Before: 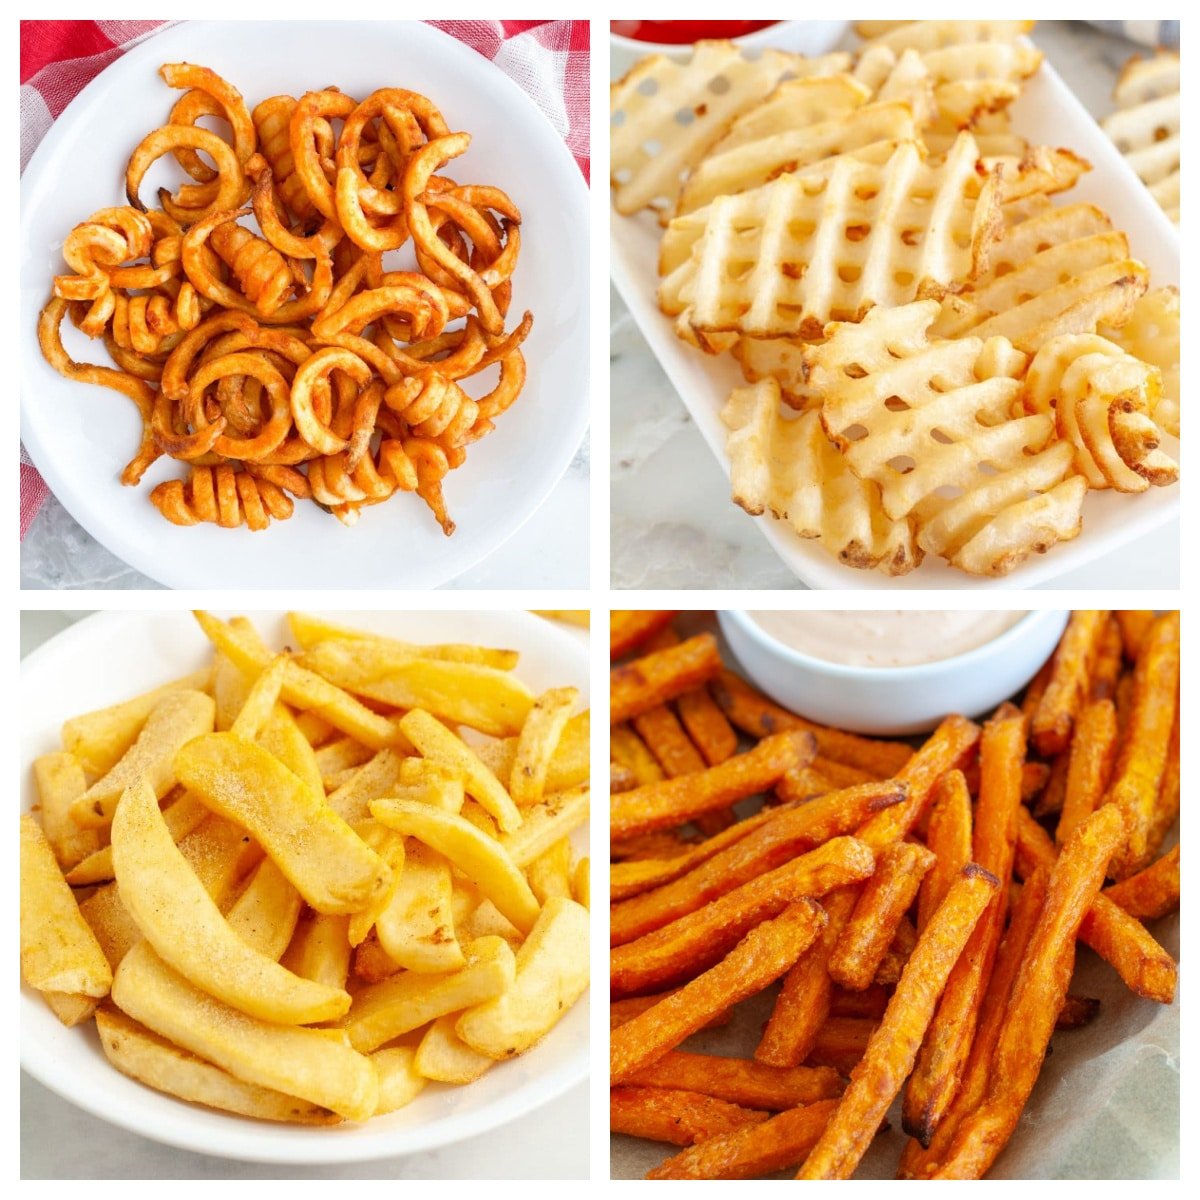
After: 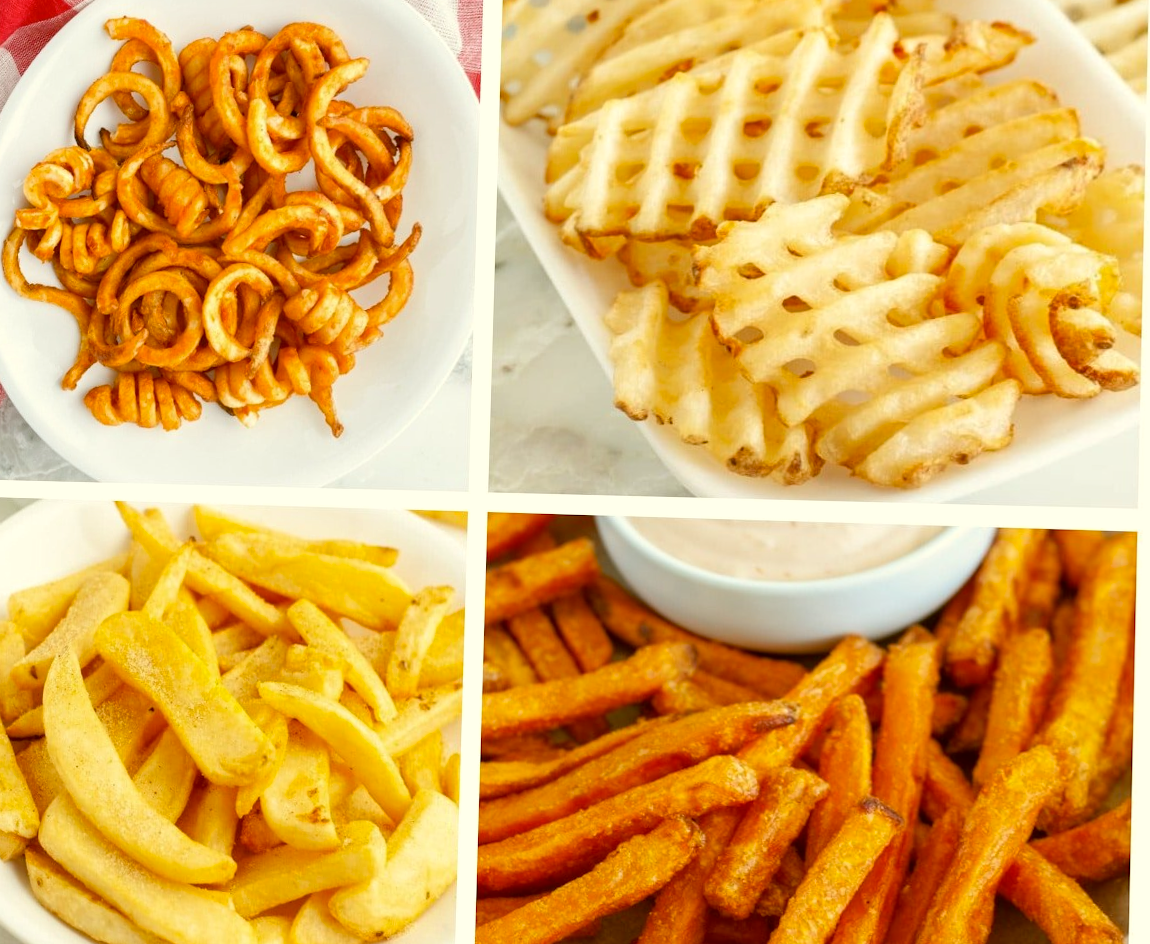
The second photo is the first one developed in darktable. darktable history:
crop: left 1.964%, top 3.251%, right 1.122%, bottom 4.933%
rotate and perspective: rotation 1.69°, lens shift (vertical) -0.023, lens shift (horizontal) -0.291, crop left 0.025, crop right 0.988, crop top 0.092, crop bottom 0.842
color correction: highlights a* -1.43, highlights b* 10.12, shadows a* 0.395, shadows b* 19.35
